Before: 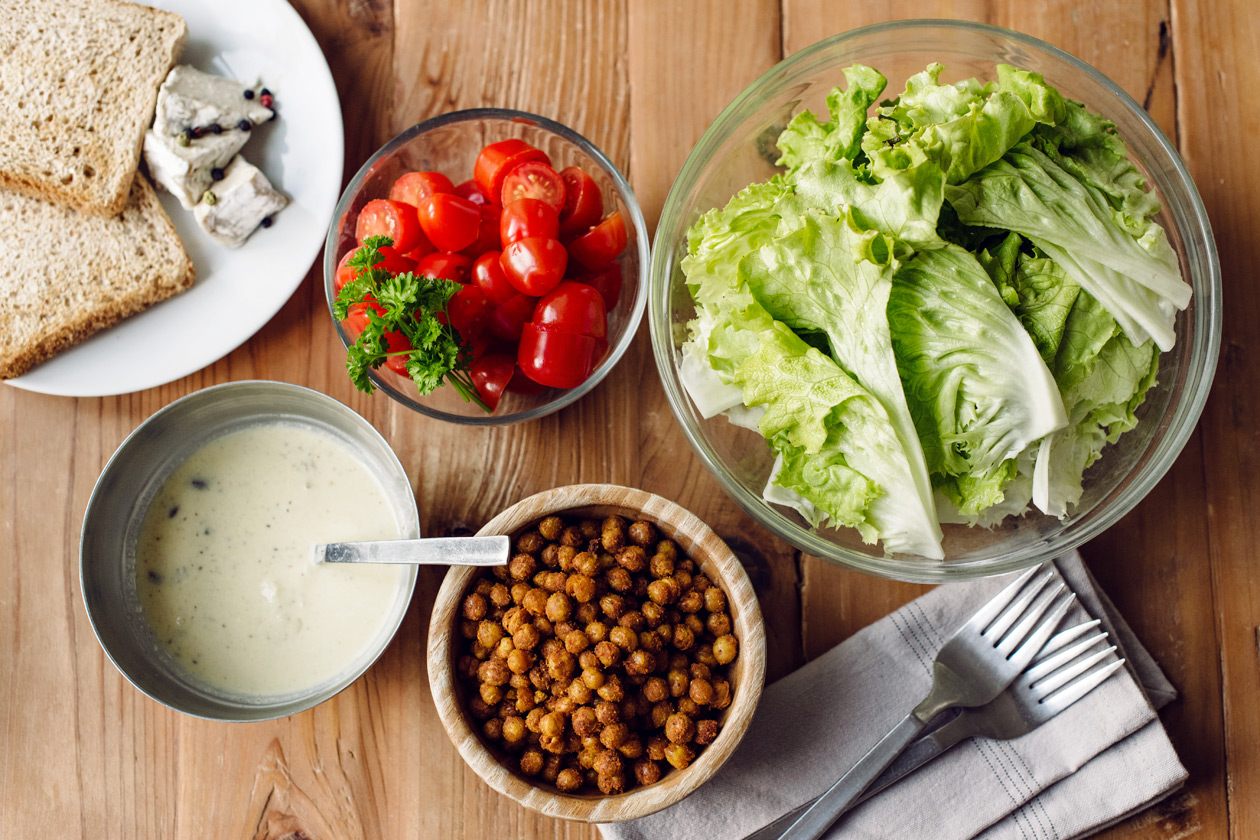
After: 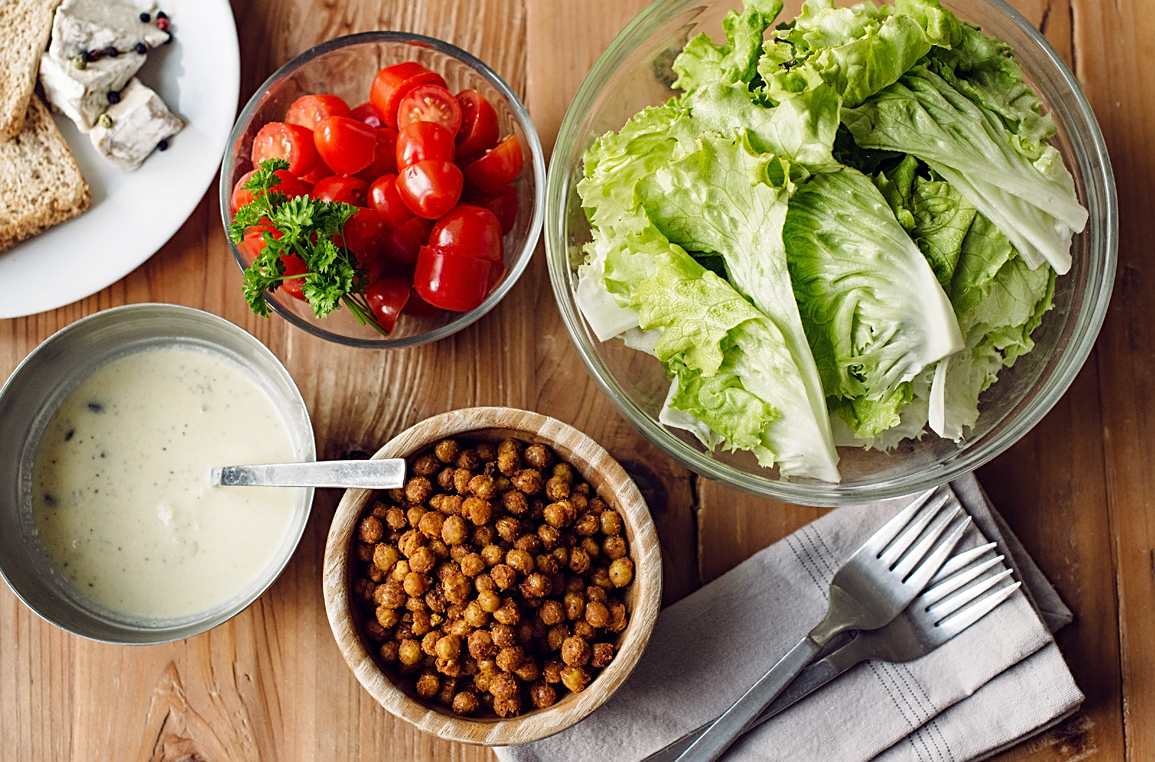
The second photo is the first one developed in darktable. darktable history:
sharpen: on, module defaults
crop and rotate: left 8.262%, top 9.226%
